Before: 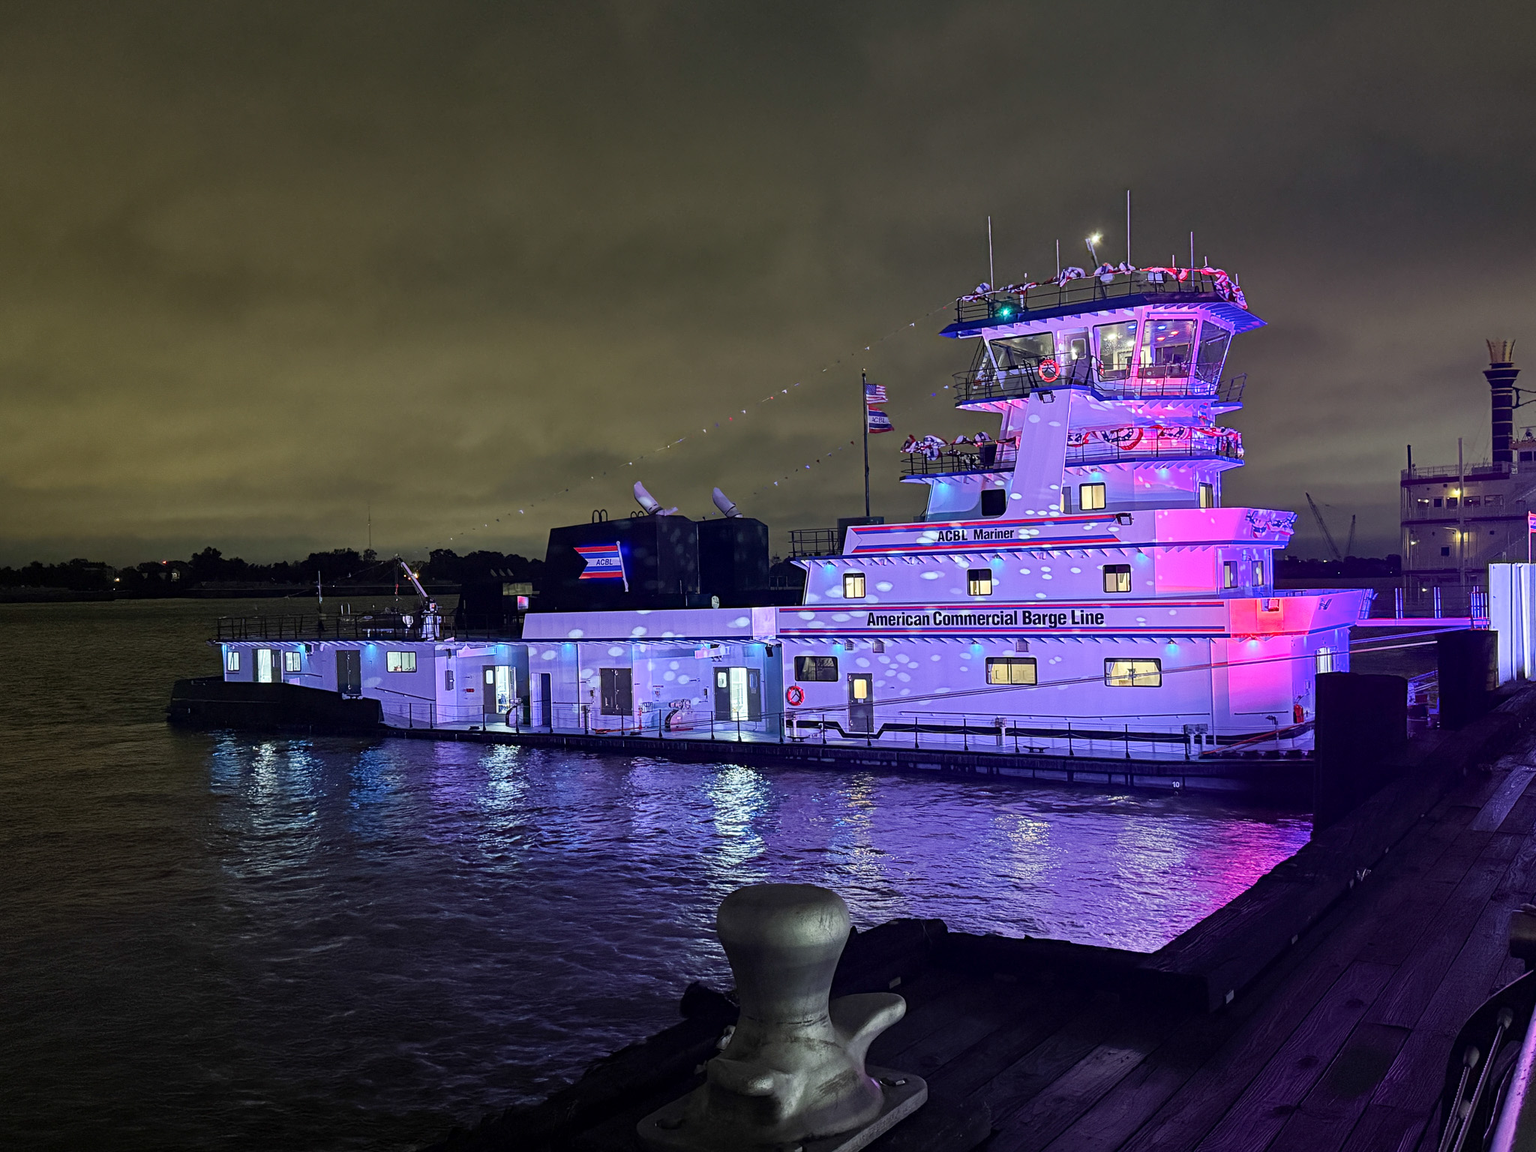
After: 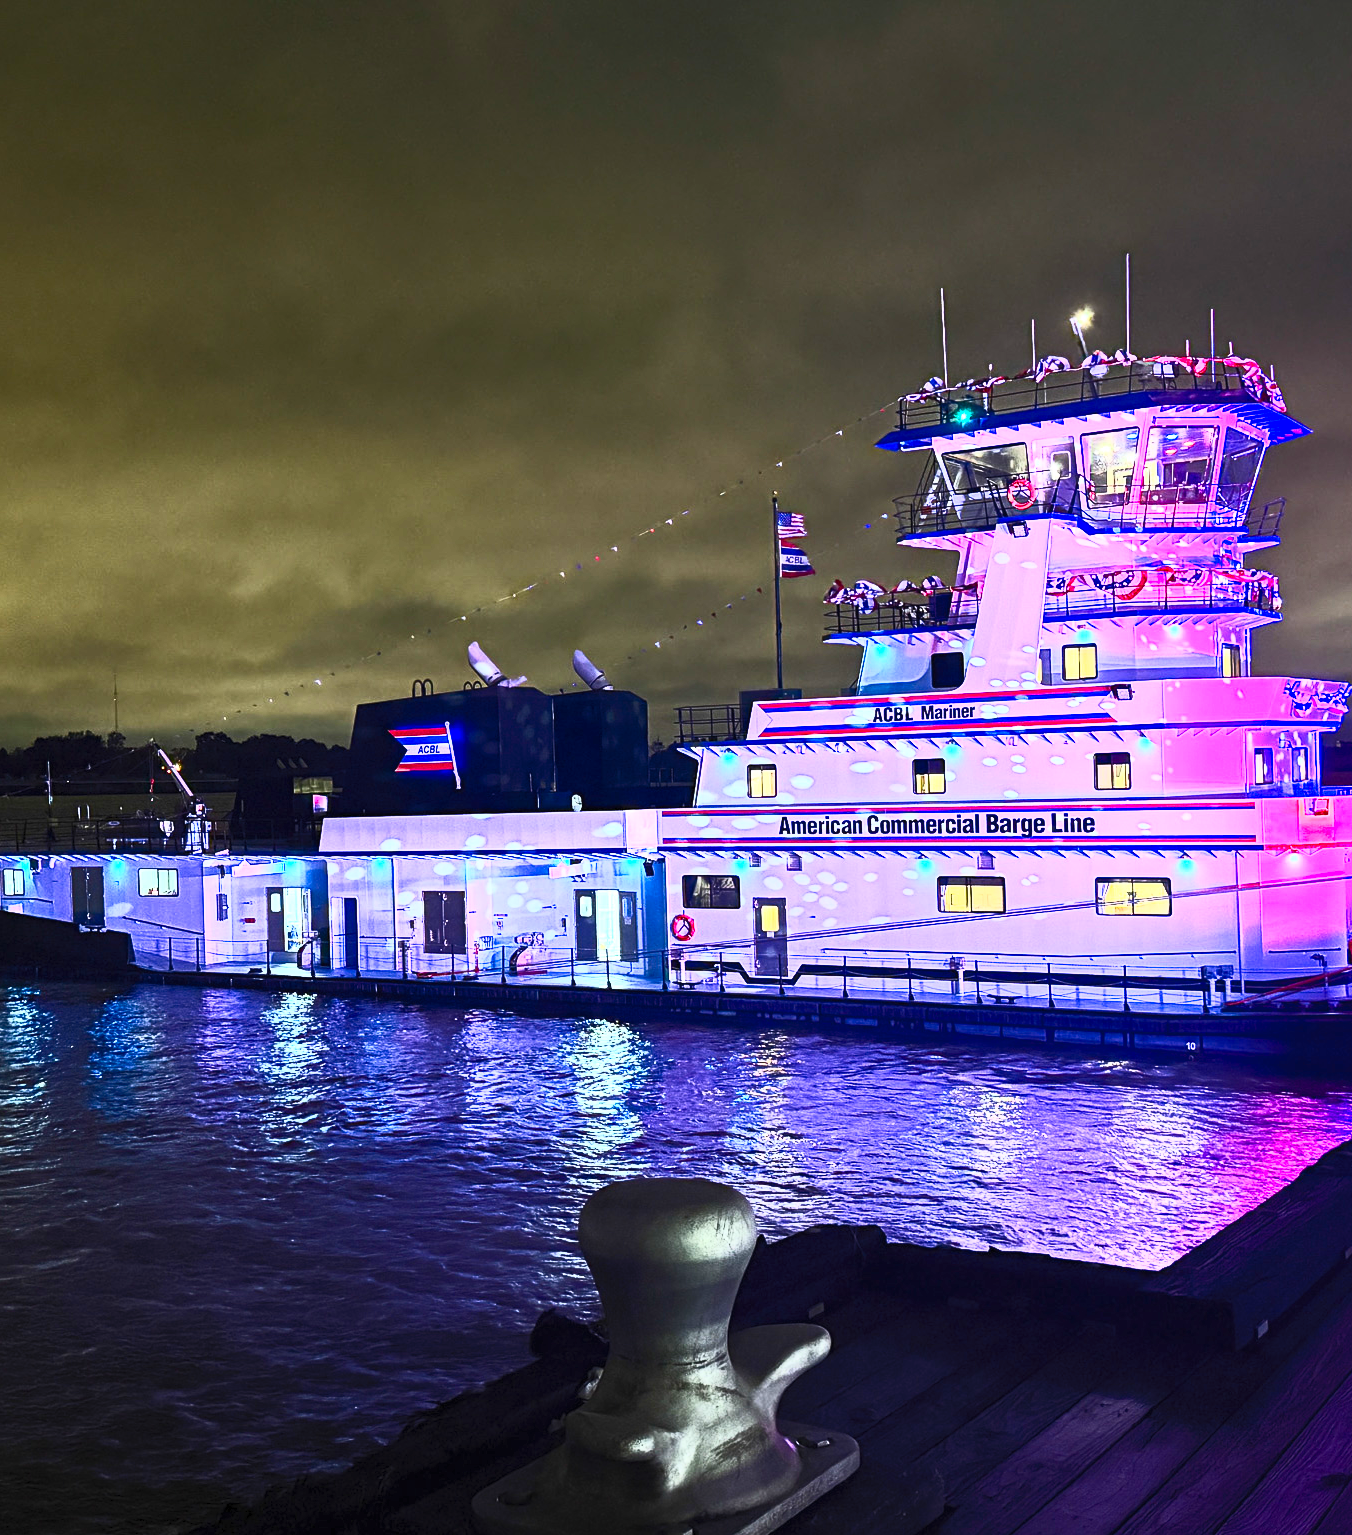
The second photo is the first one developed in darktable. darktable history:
contrast brightness saturation: contrast 0.83, brightness 0.59, saturation 0.59
crop and rotate: left 18.442%, right 15.508%
